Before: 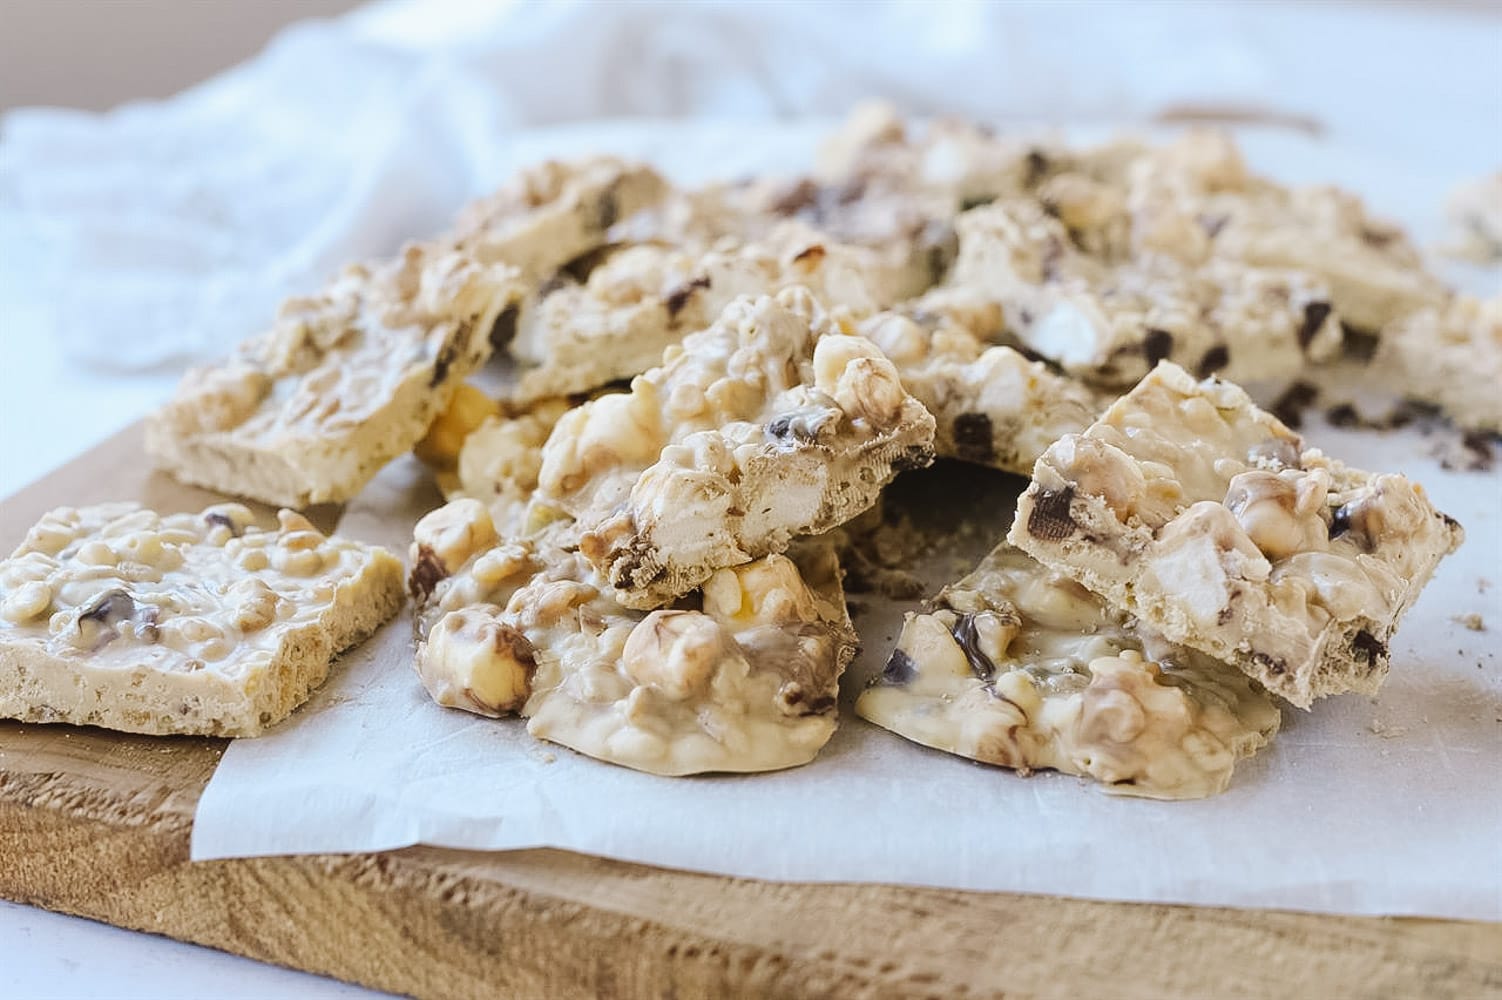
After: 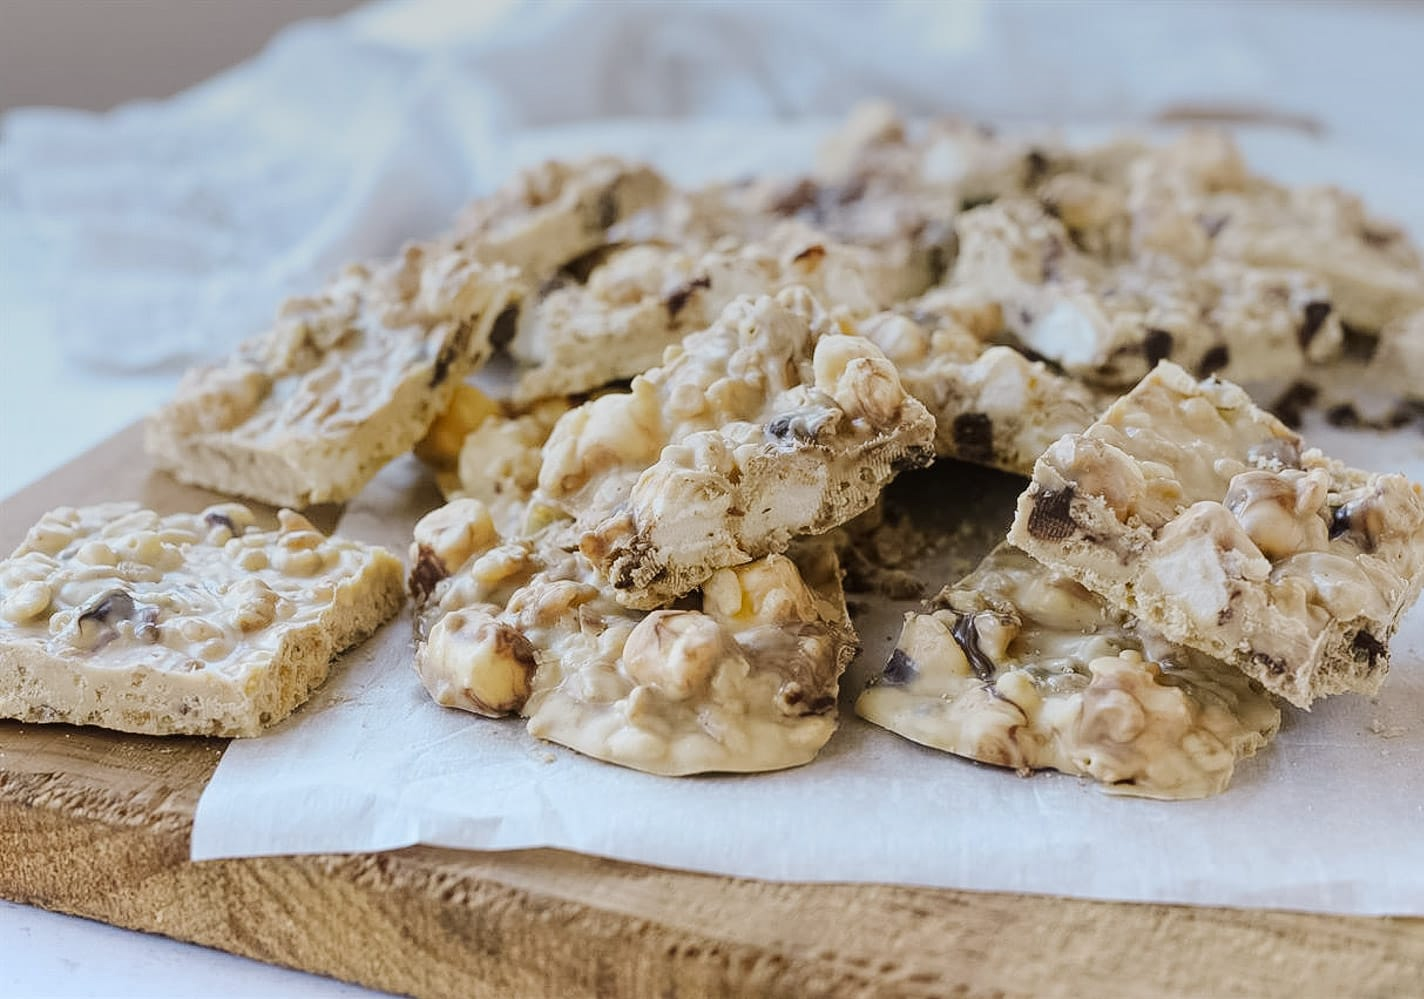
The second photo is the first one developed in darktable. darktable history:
crop and rotate: right 5.167%
local contrast: highlights 100%, shadows 100%, detail 120%, midtone range 0.2
graduated density: on, module defaults
